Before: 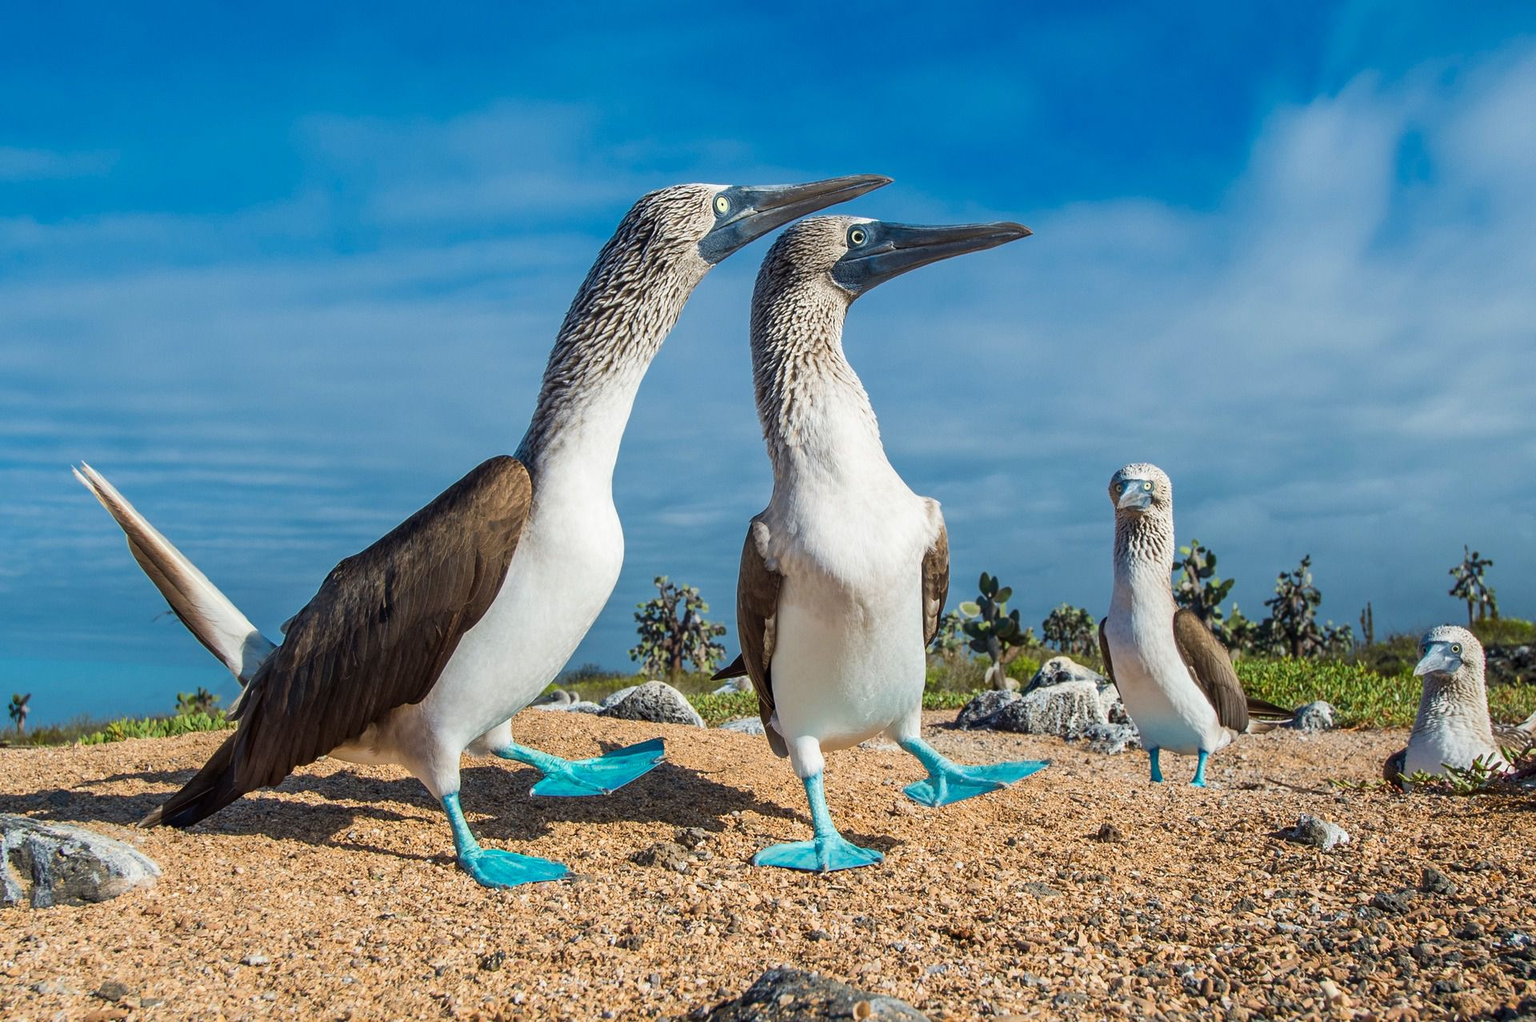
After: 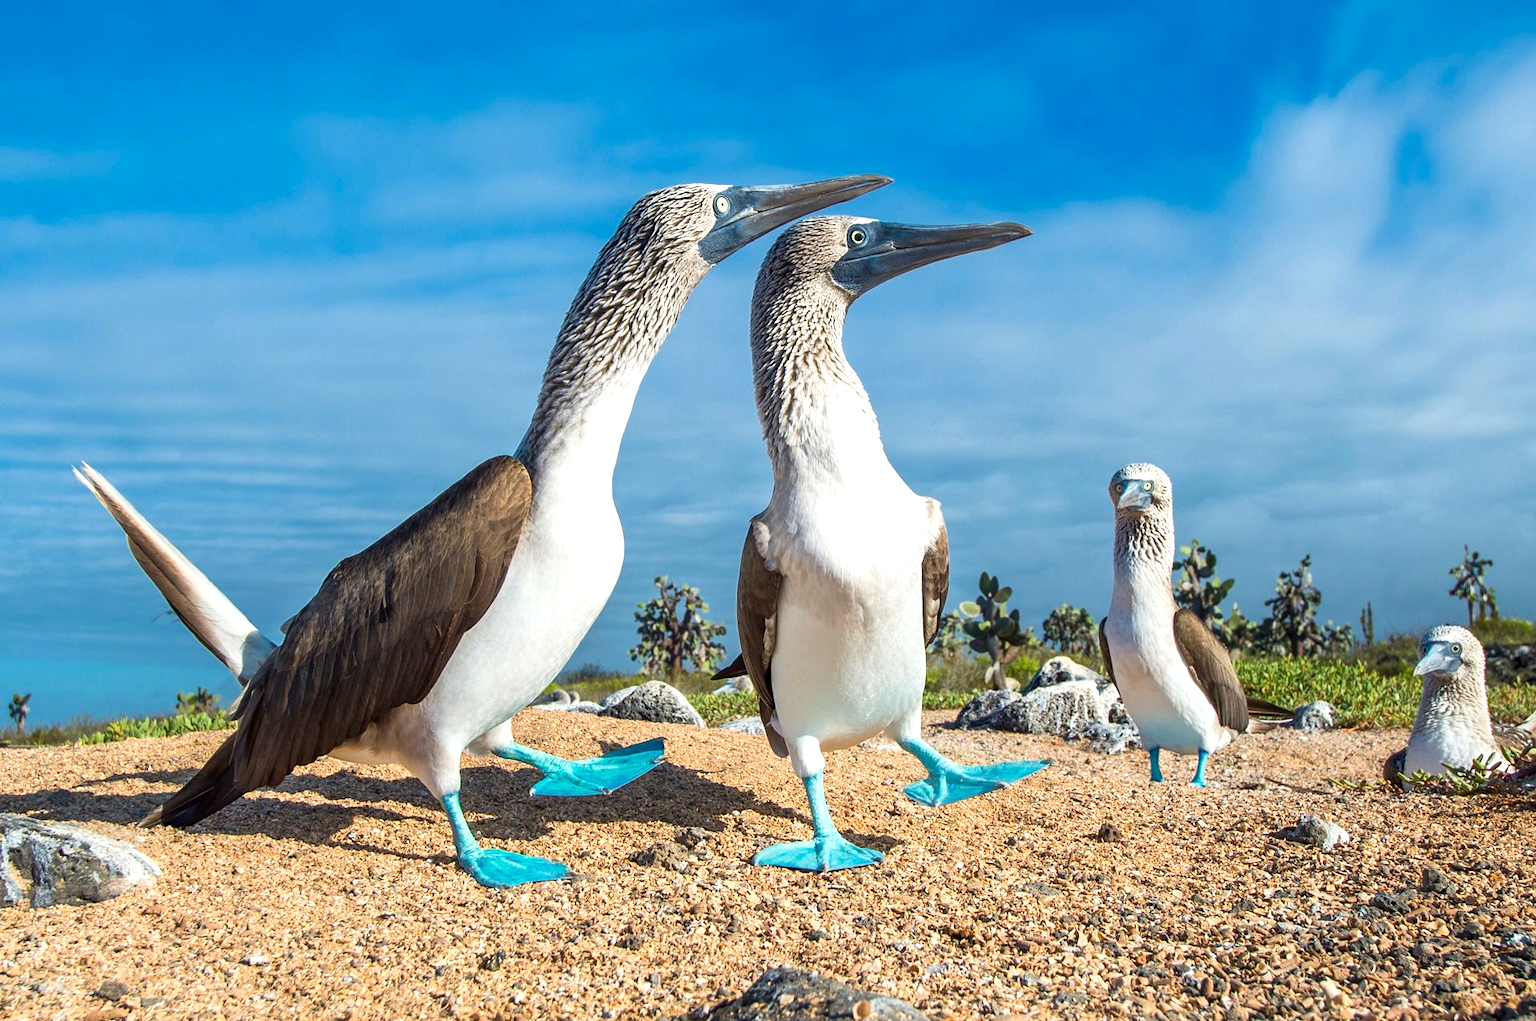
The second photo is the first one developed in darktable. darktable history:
shadows and highlights: shadows 30.86, highlights 0, soften with gaussian
exposure: black level correction 0.001, exposure 0.5 EV, compensate exposure bias true, compensate highlight preservation false
